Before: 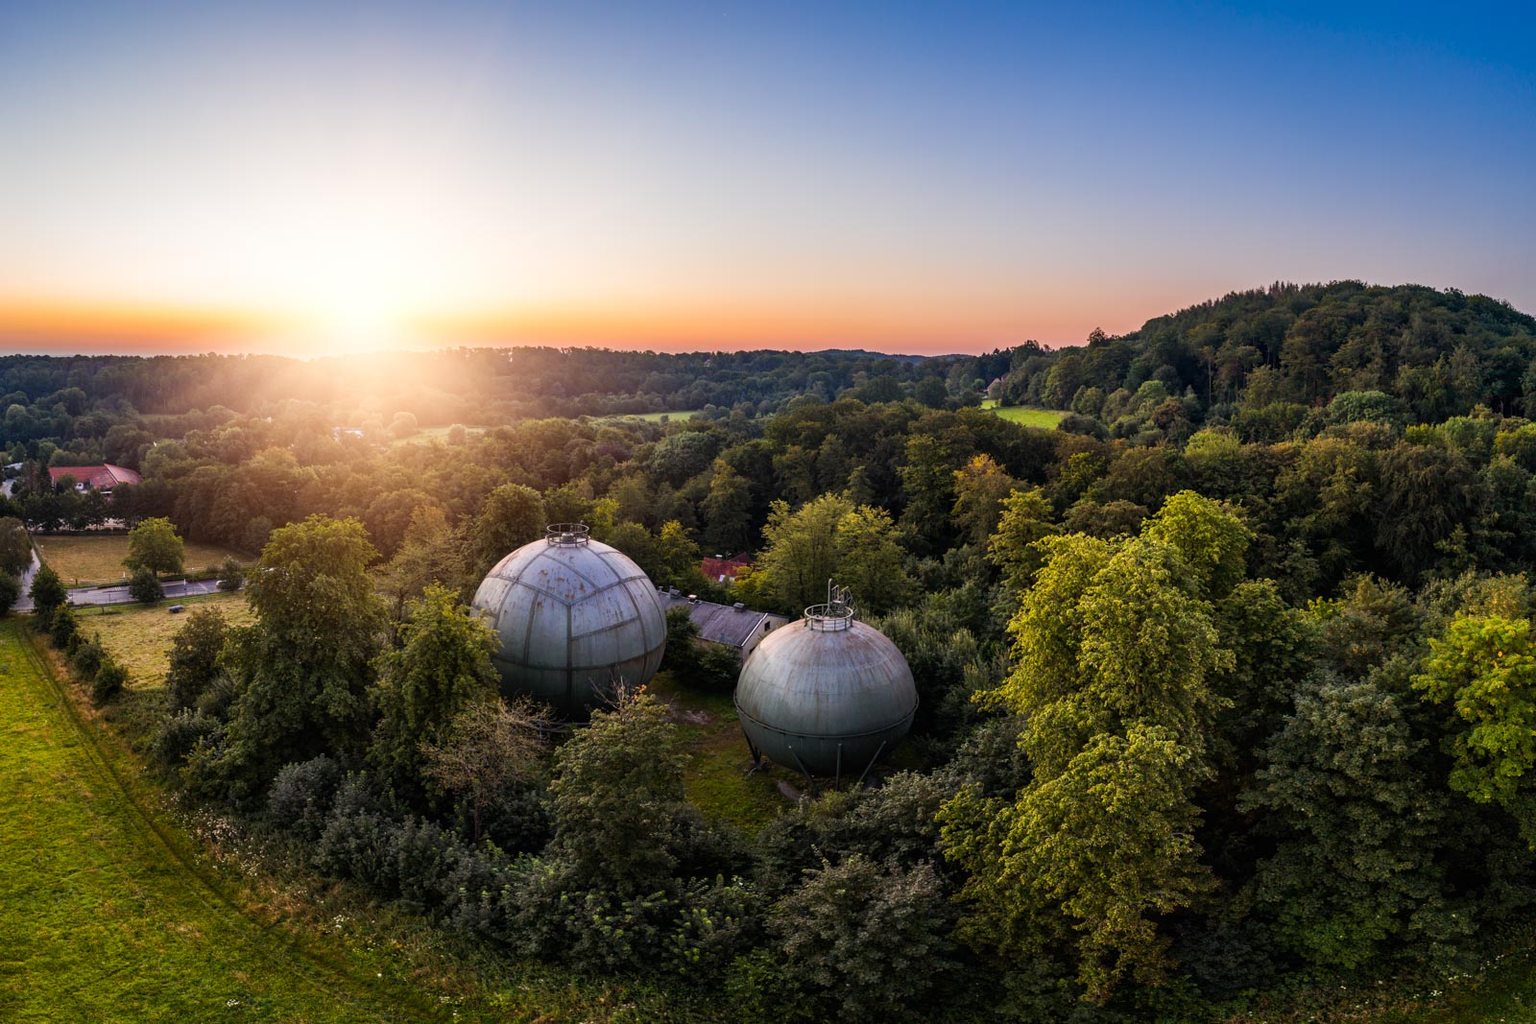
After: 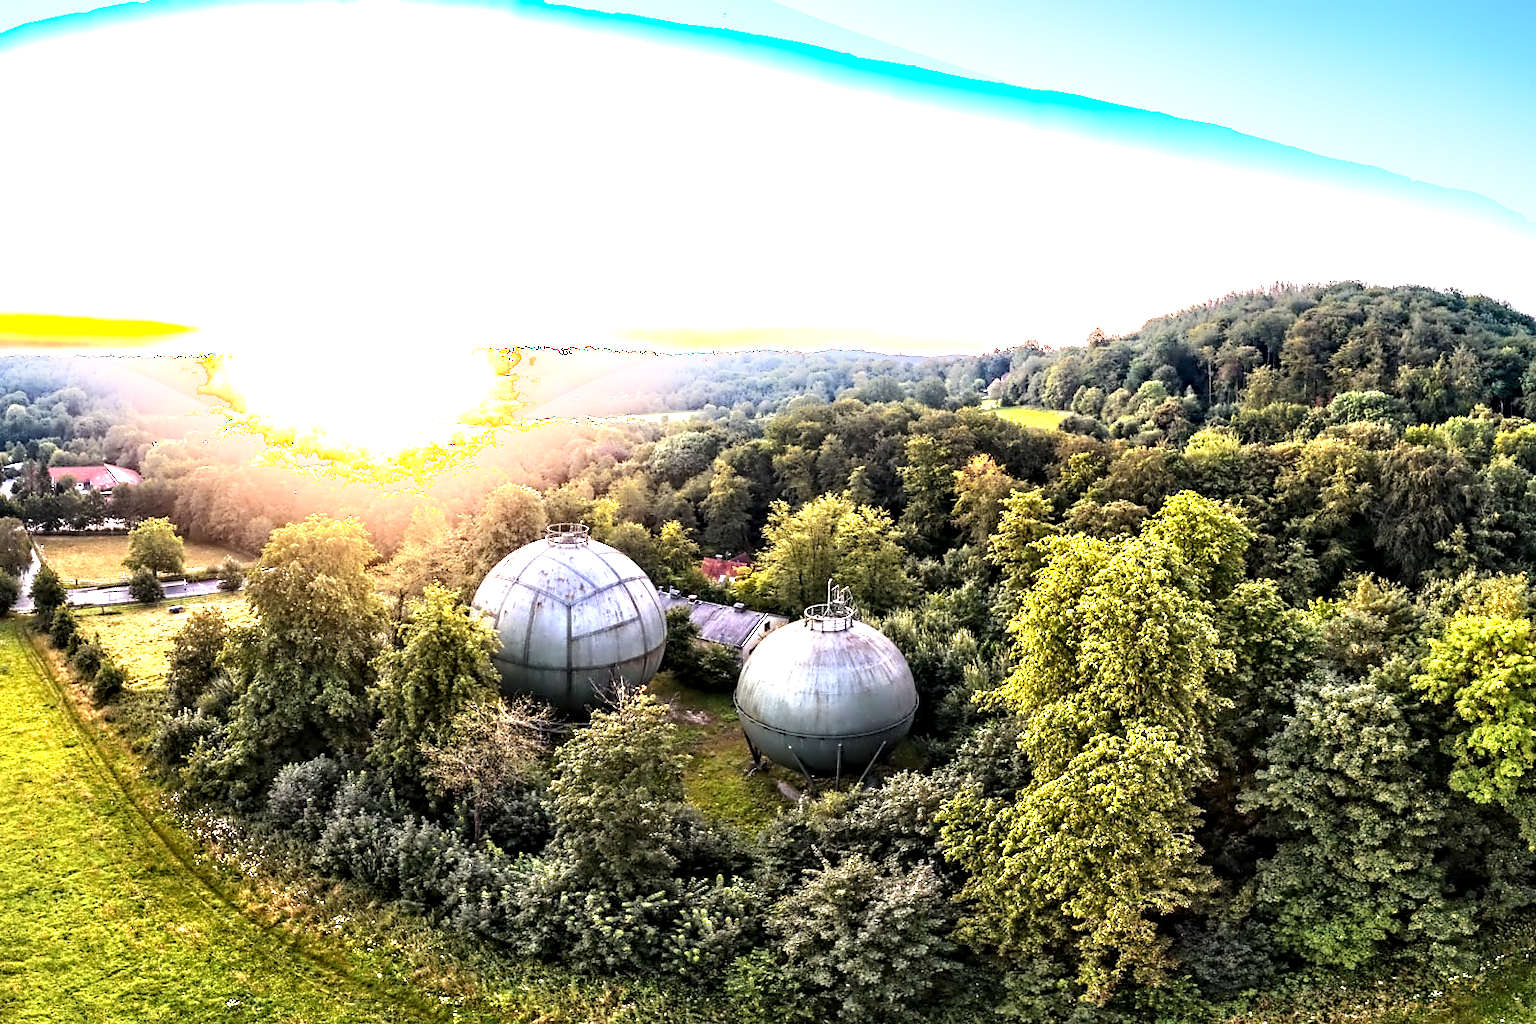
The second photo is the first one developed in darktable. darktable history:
exposure: black level correction 0, exposure 1.955 EV, compensate highlight preservation false
contrast equalizer: y [[0.5, 0.542, 0.583, 0.625, 0.667, 0.708], [0.5 ×6], [0.5 ×6], [0, 0.033, 0.067, 0.1, 0.133, 0.167], [0, 0.05, 0.1, 0.15, 0.2, 0.25]]
shadows and highlights: highlights 72.28, soften with gaussian
